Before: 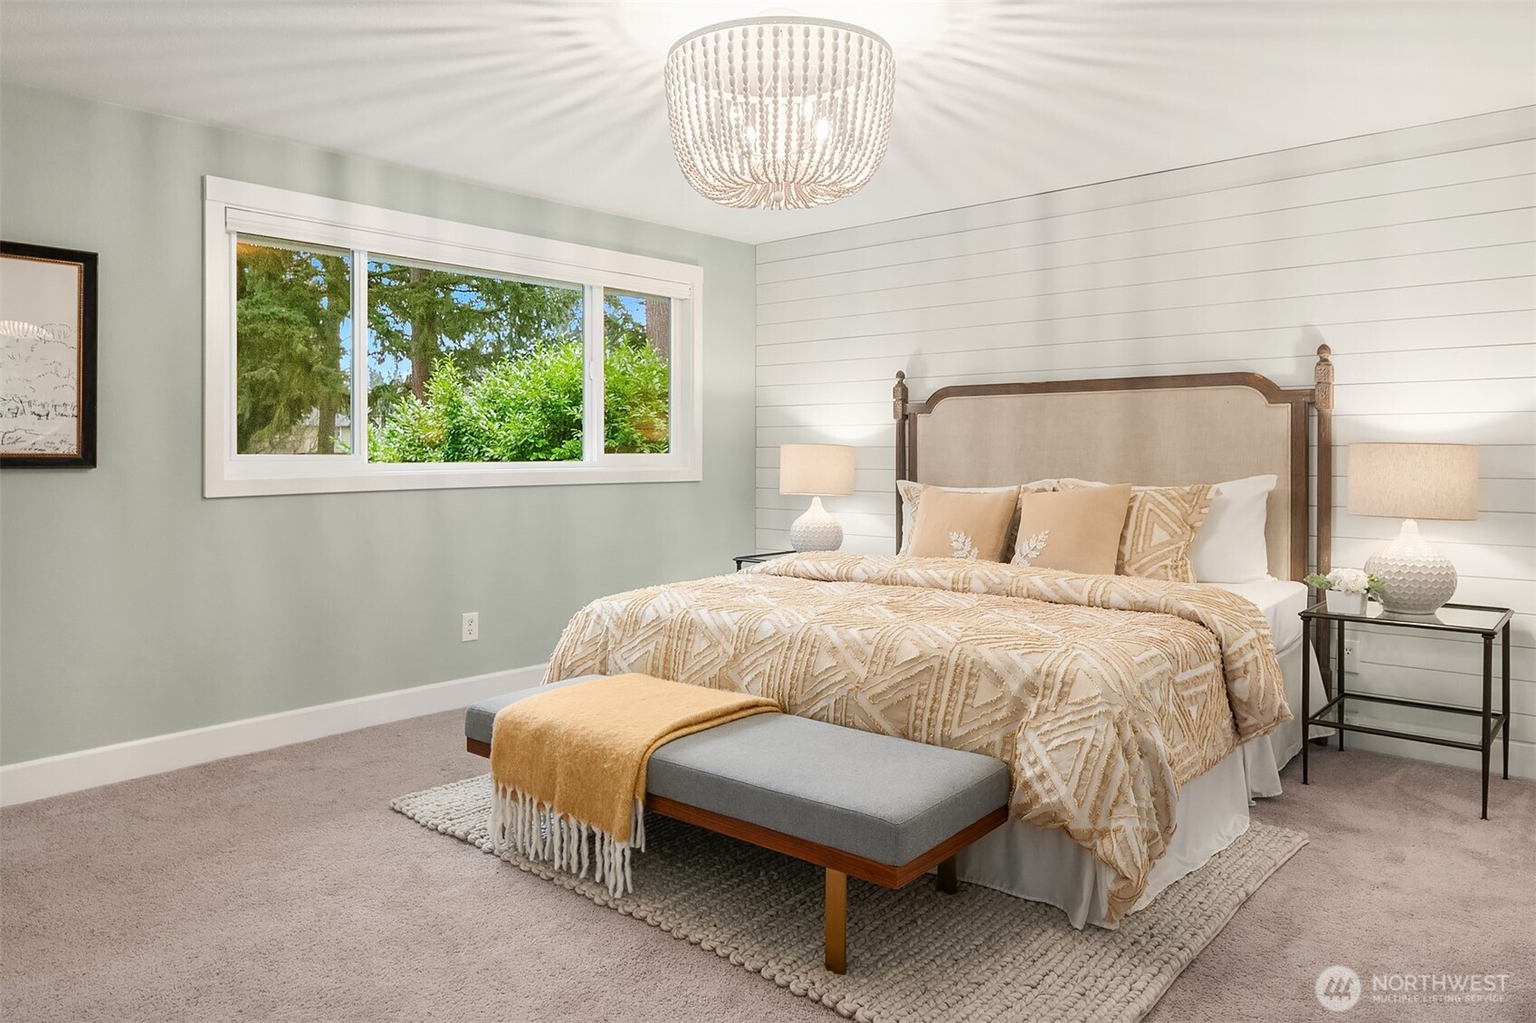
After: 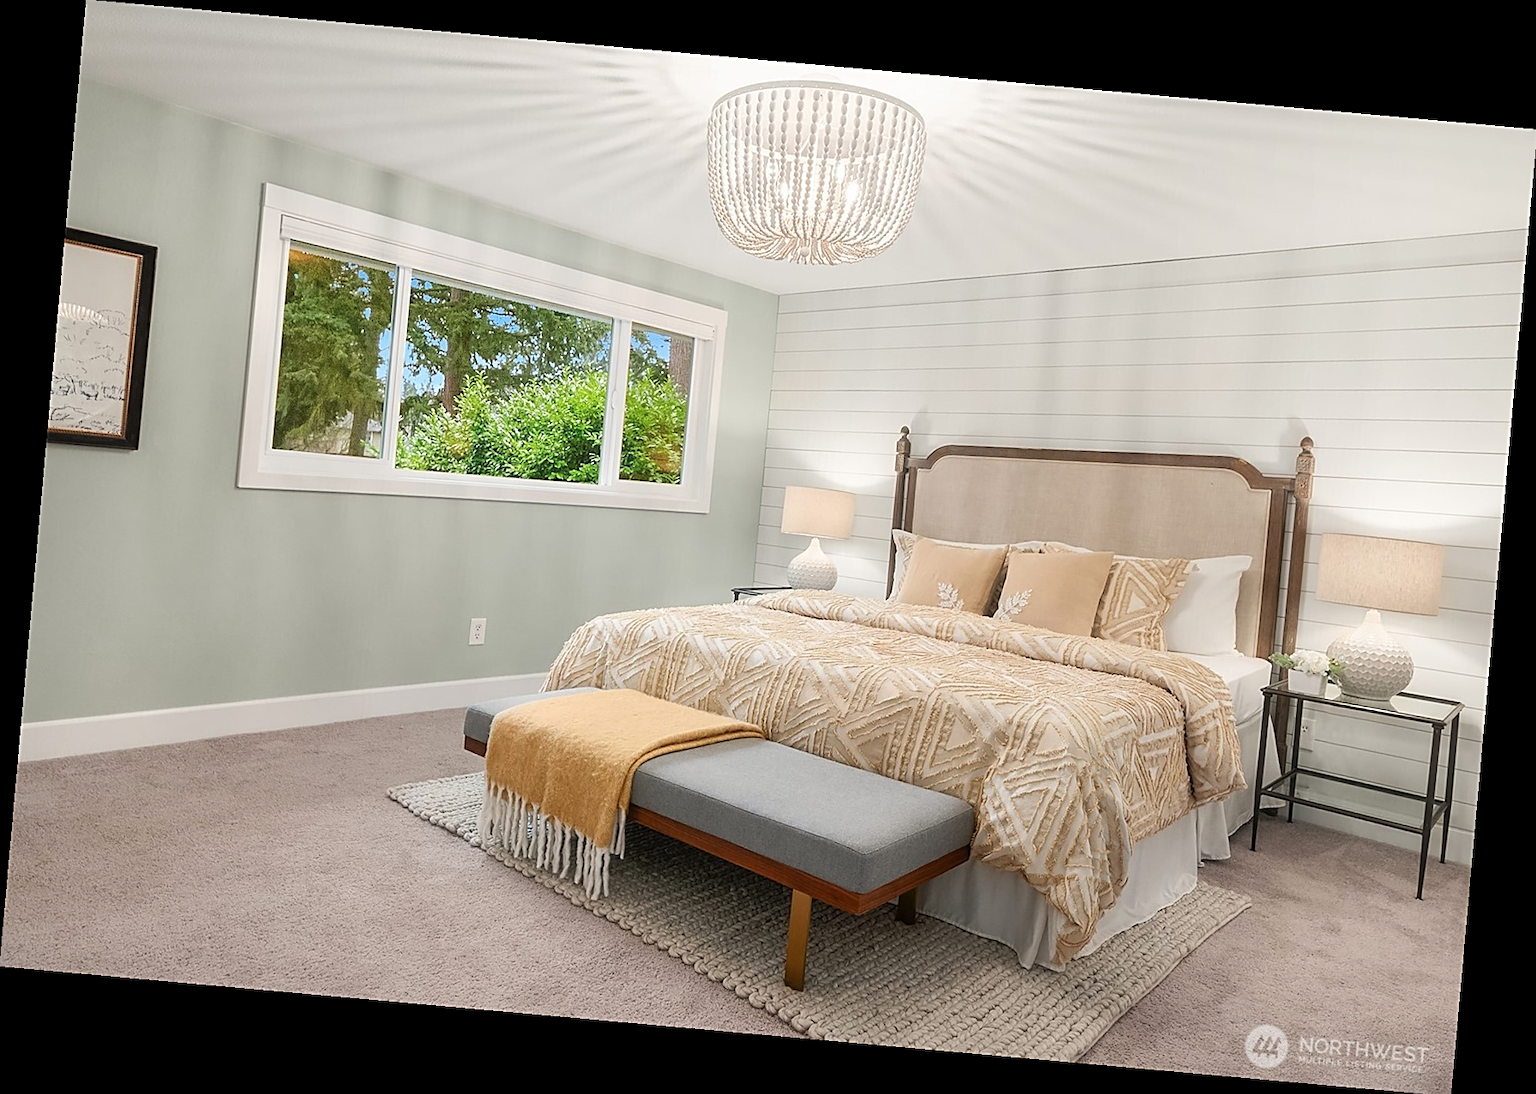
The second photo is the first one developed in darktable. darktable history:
sharpen: on, module defaults
rotate and perspective: rotation 5.12°, automatic cropping off
haze removal: strength -0.05
